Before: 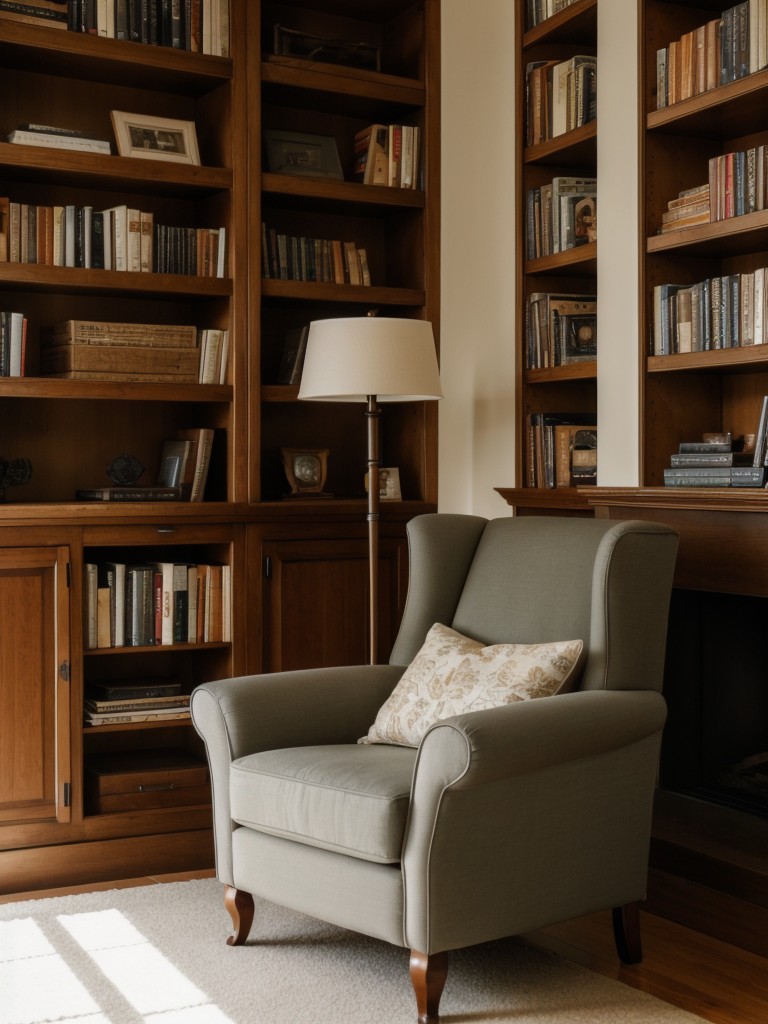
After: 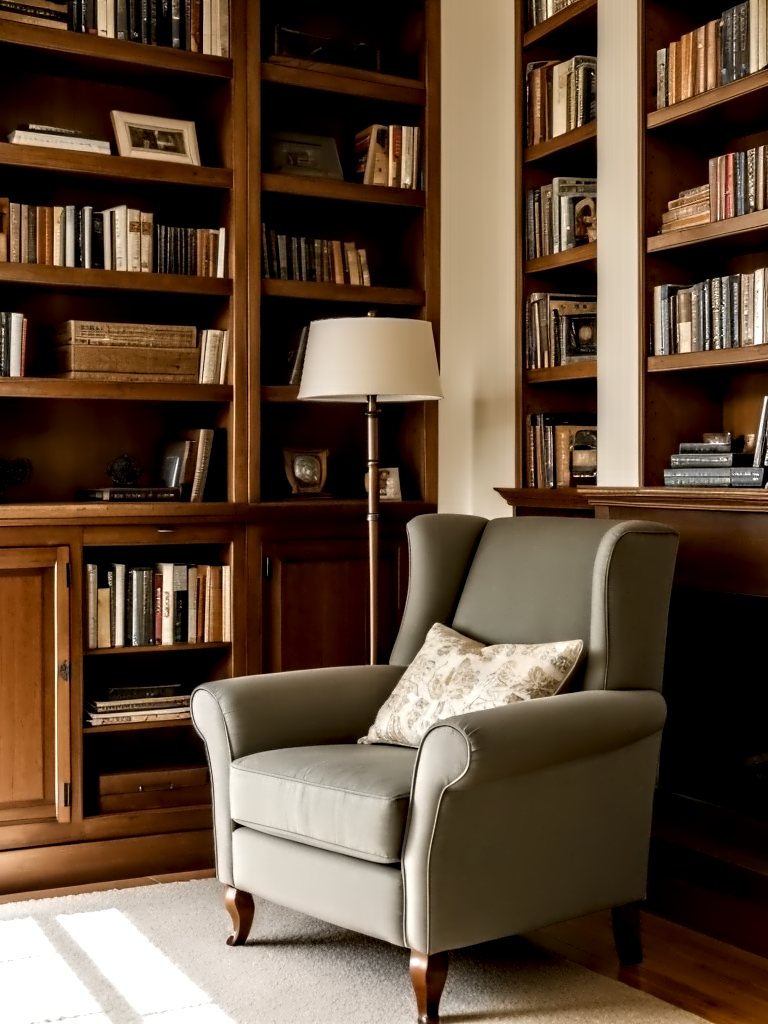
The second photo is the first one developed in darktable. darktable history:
contrast equalizer: octaves 7, y [[0.5, 0.542, 0.583, 0.625, 0.667, 0.708], [0.5 ×6], [0.5 ×6], [0, 0.033, 0.067, 0.1, 0.133, 0.167], [0, 0.05, 0.1, 0.15, 0.2, 0.25]]
exposure: black level correction 0.005, exposure 0.417 EV, compensate highlight preservation false
